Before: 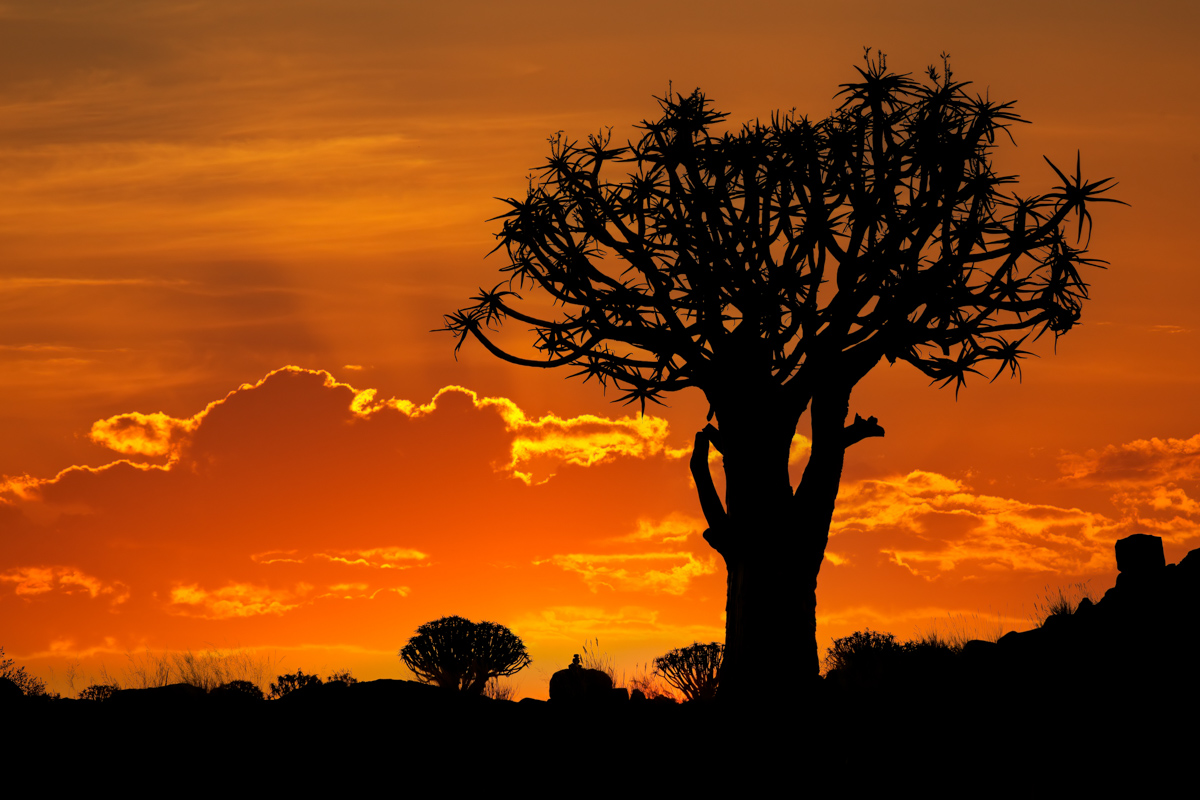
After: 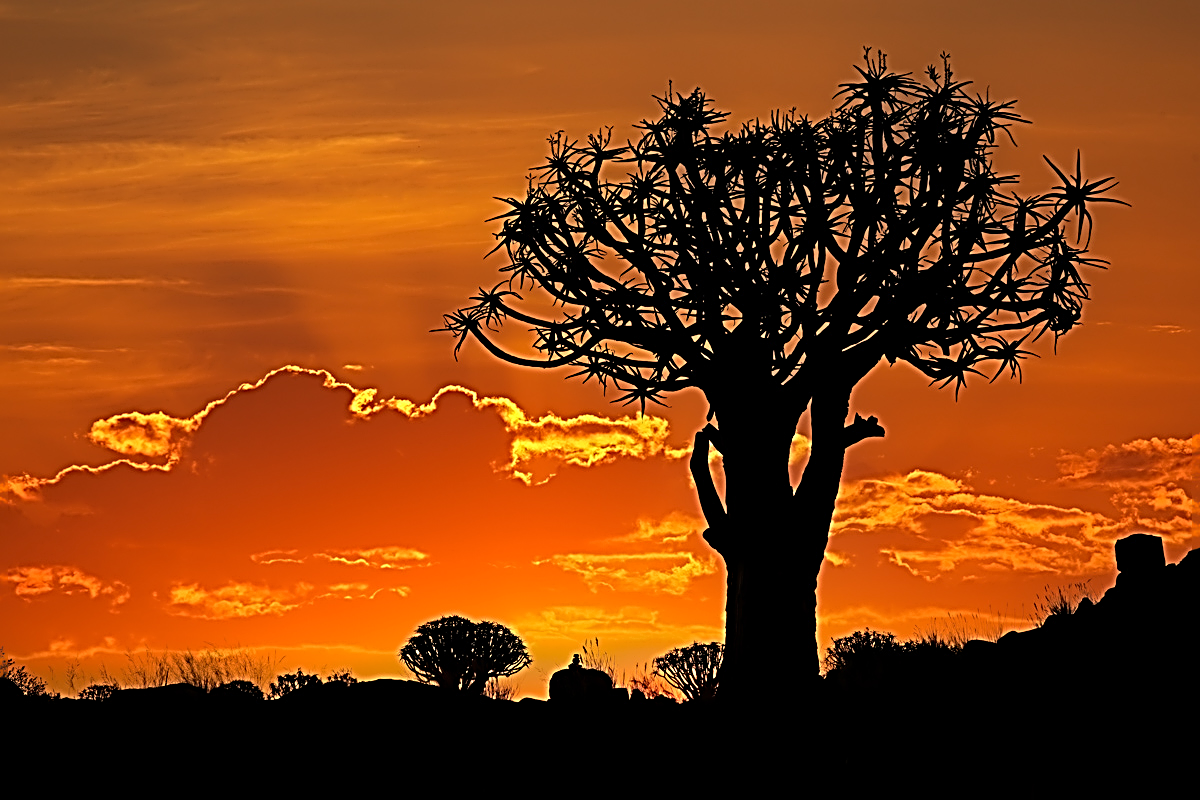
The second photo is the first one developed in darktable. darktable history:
sharpen: radius 3.158, amount 1.731
white balance: red 1.004, blue 1.096
